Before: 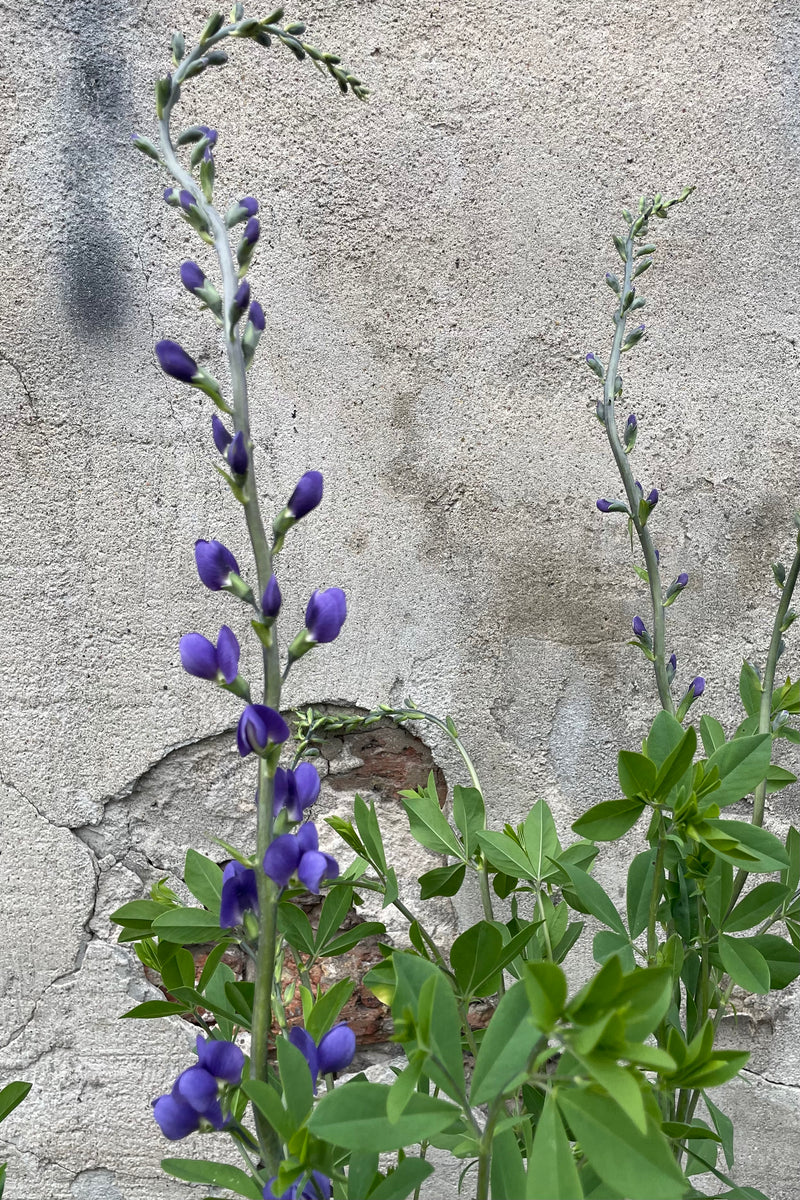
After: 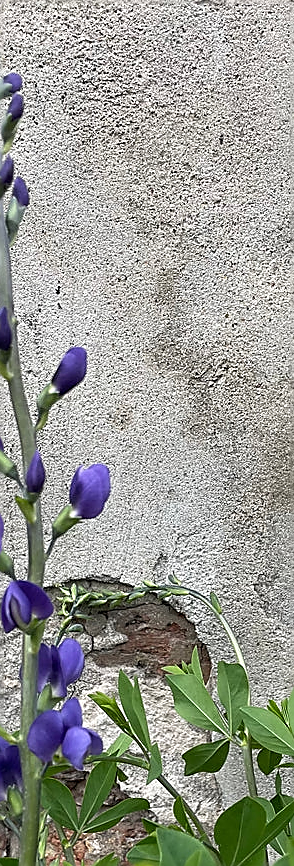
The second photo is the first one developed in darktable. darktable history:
sharpen: radius 1.372, amount 1.236, threshold 0.635
crop and rotate: left 29.745%, top 10.405%, right 33.502%, bottom 17.357%
